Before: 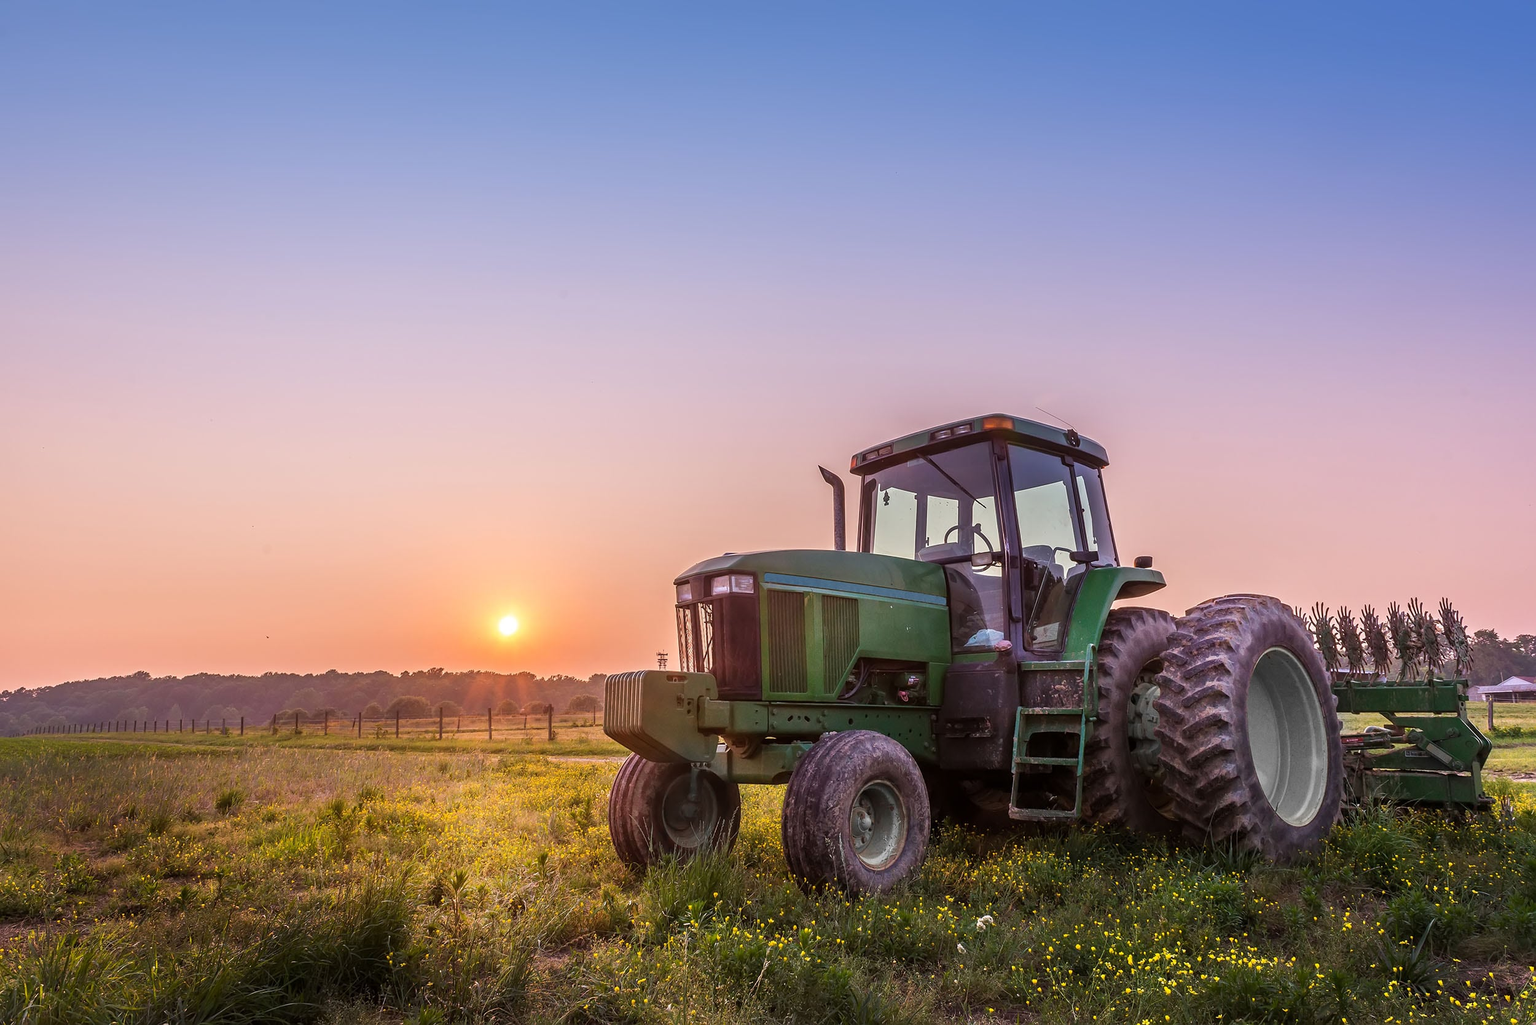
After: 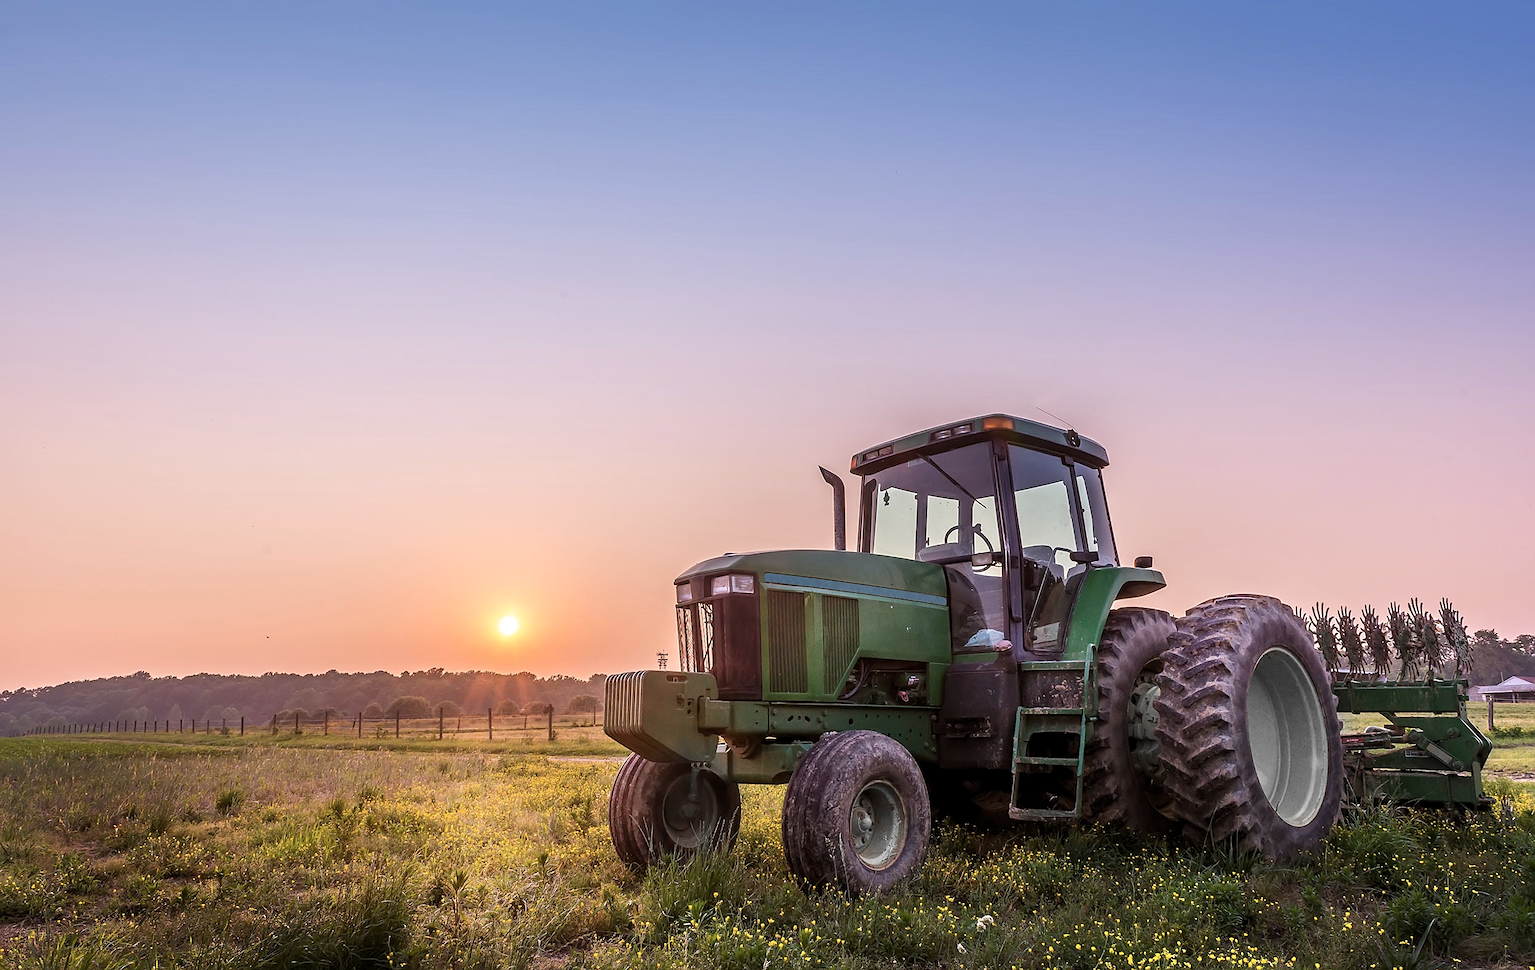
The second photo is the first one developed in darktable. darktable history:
crop and rotate: top 0.008%, bottom 5.295%
levels: levels [0.018, 0.493, 1]
sharpen: radius 1.497, amount 0.401, threshold 1.367
contrast brightness saturation: contrast 0.11, saturation -0.168
